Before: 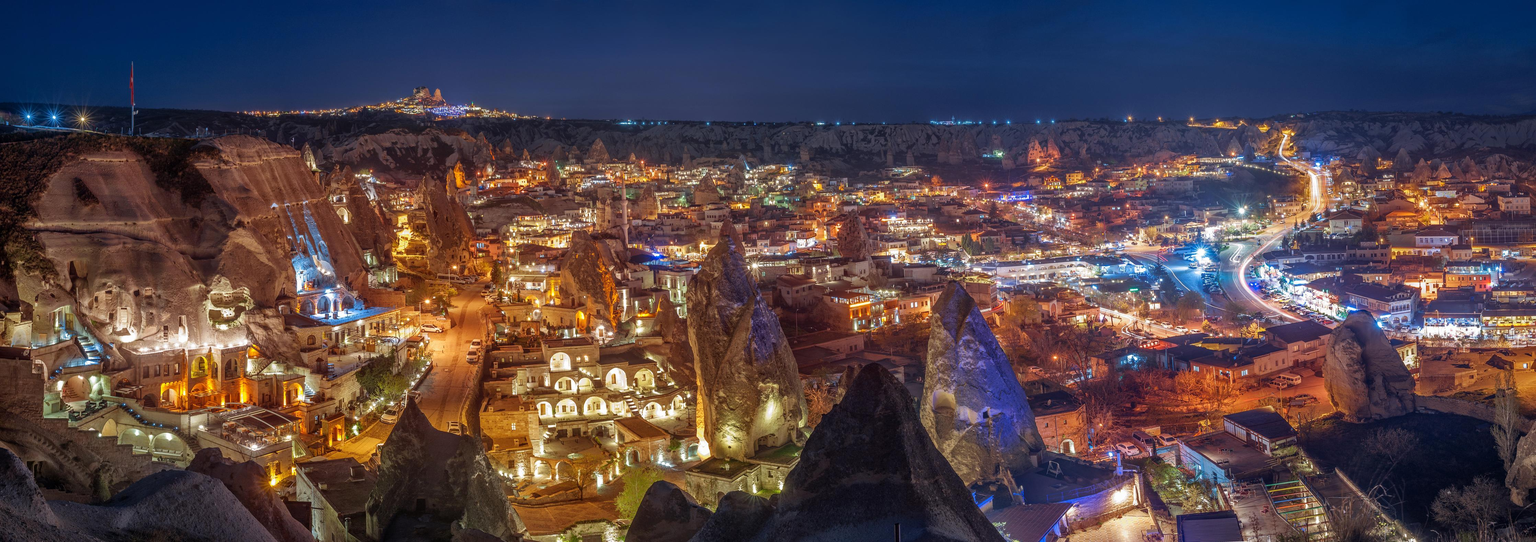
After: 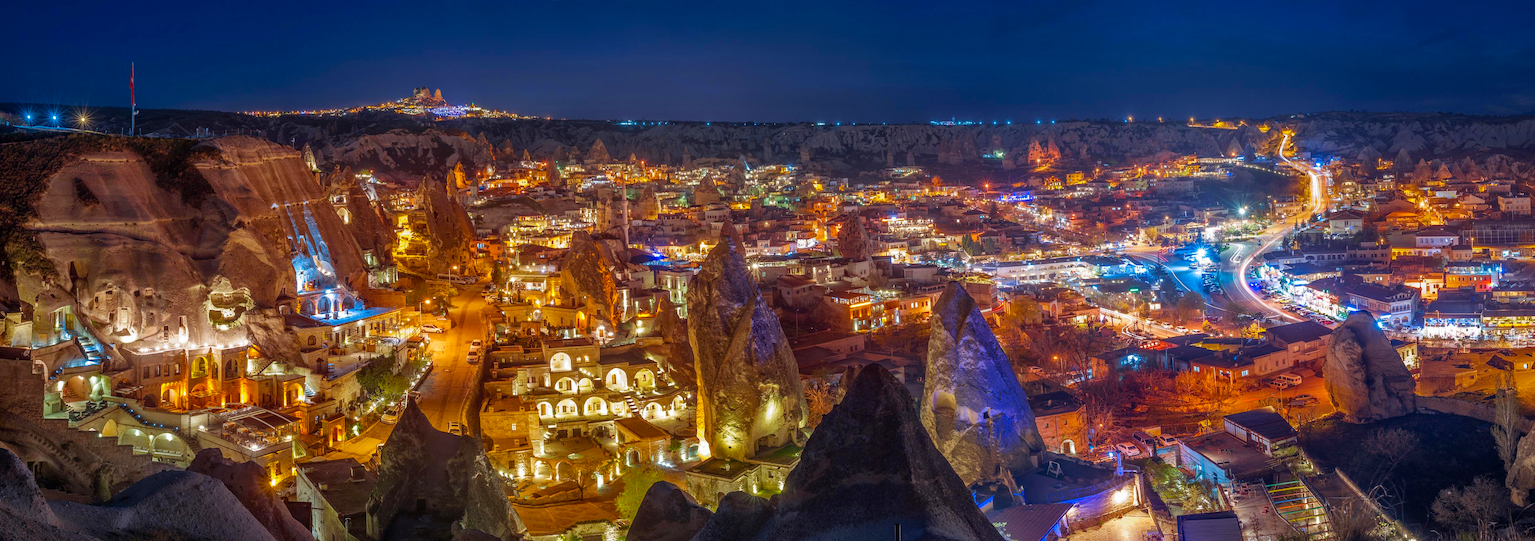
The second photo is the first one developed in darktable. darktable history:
color balance rgb: global offset › hue 170.3°, linear chroma grading › global chroma 8.864%, perceptual saturation grading › global saturation 19.981%, global vibrance 9.712%
